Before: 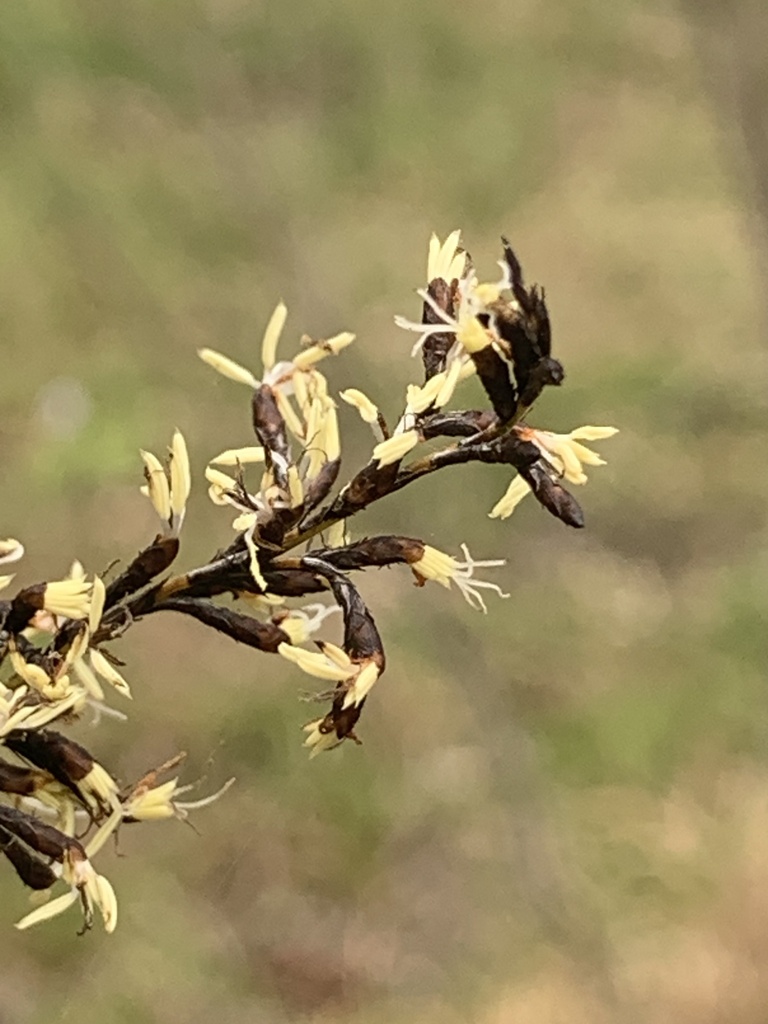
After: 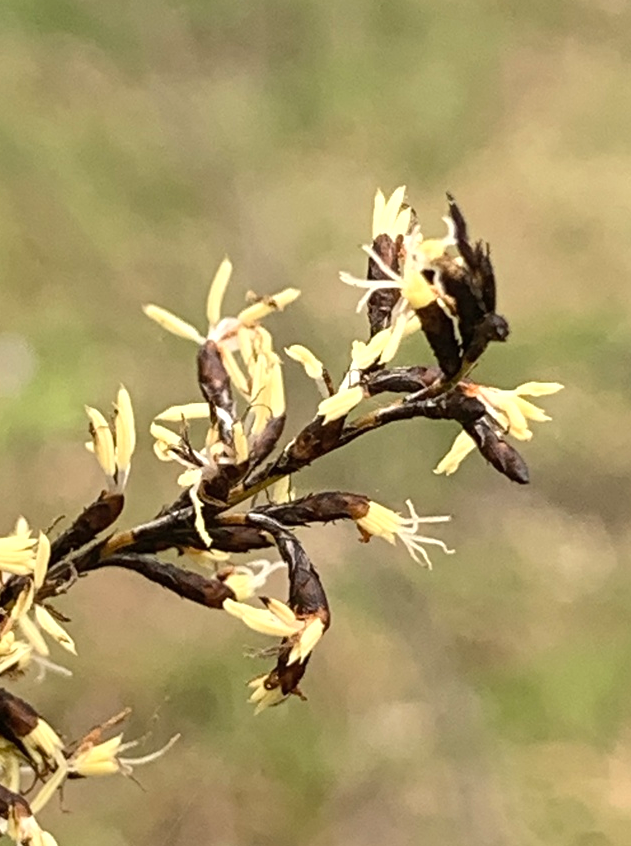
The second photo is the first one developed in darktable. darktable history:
shadows and highlights: radius 109.77, shadows 51.26, white point adjustment 9.15, highlights -3.25, soften with gaussian
exposure: compensate exposure bias true, compensate highlight preservation false
crop and rotate: left 7.18%, top 4.368%, right 10.541%, bottom 12.924%
